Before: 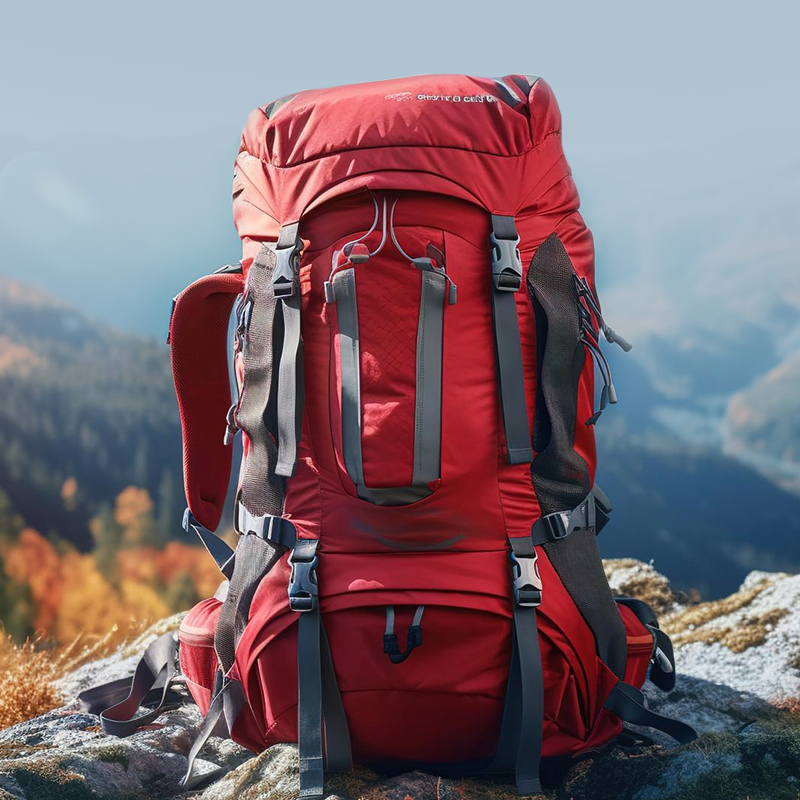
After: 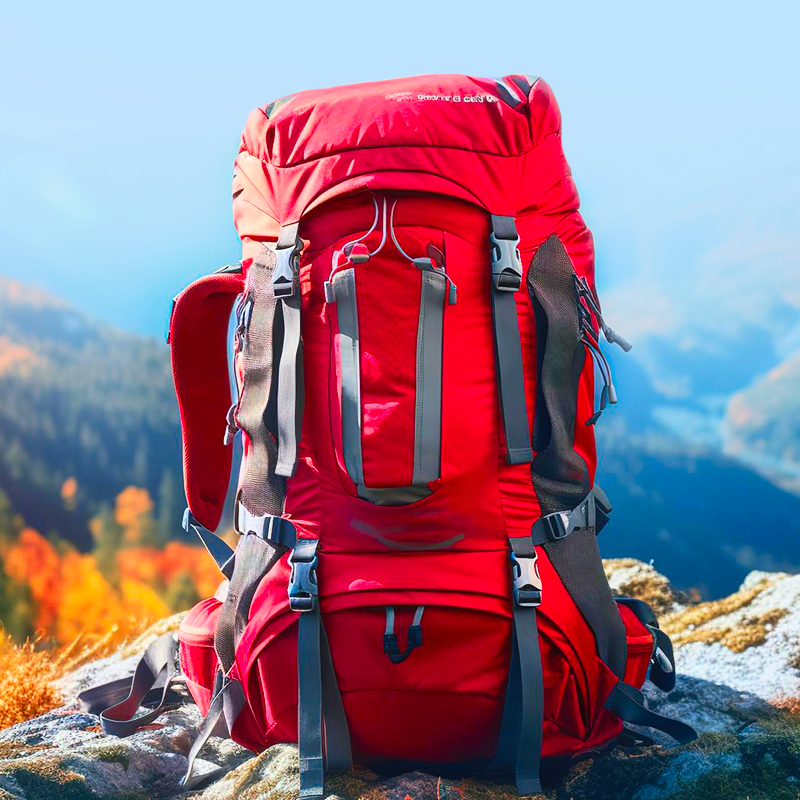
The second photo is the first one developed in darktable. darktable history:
contrast brightness saturation: contrast 0.202, brightness 0.202, saturation 0.794
